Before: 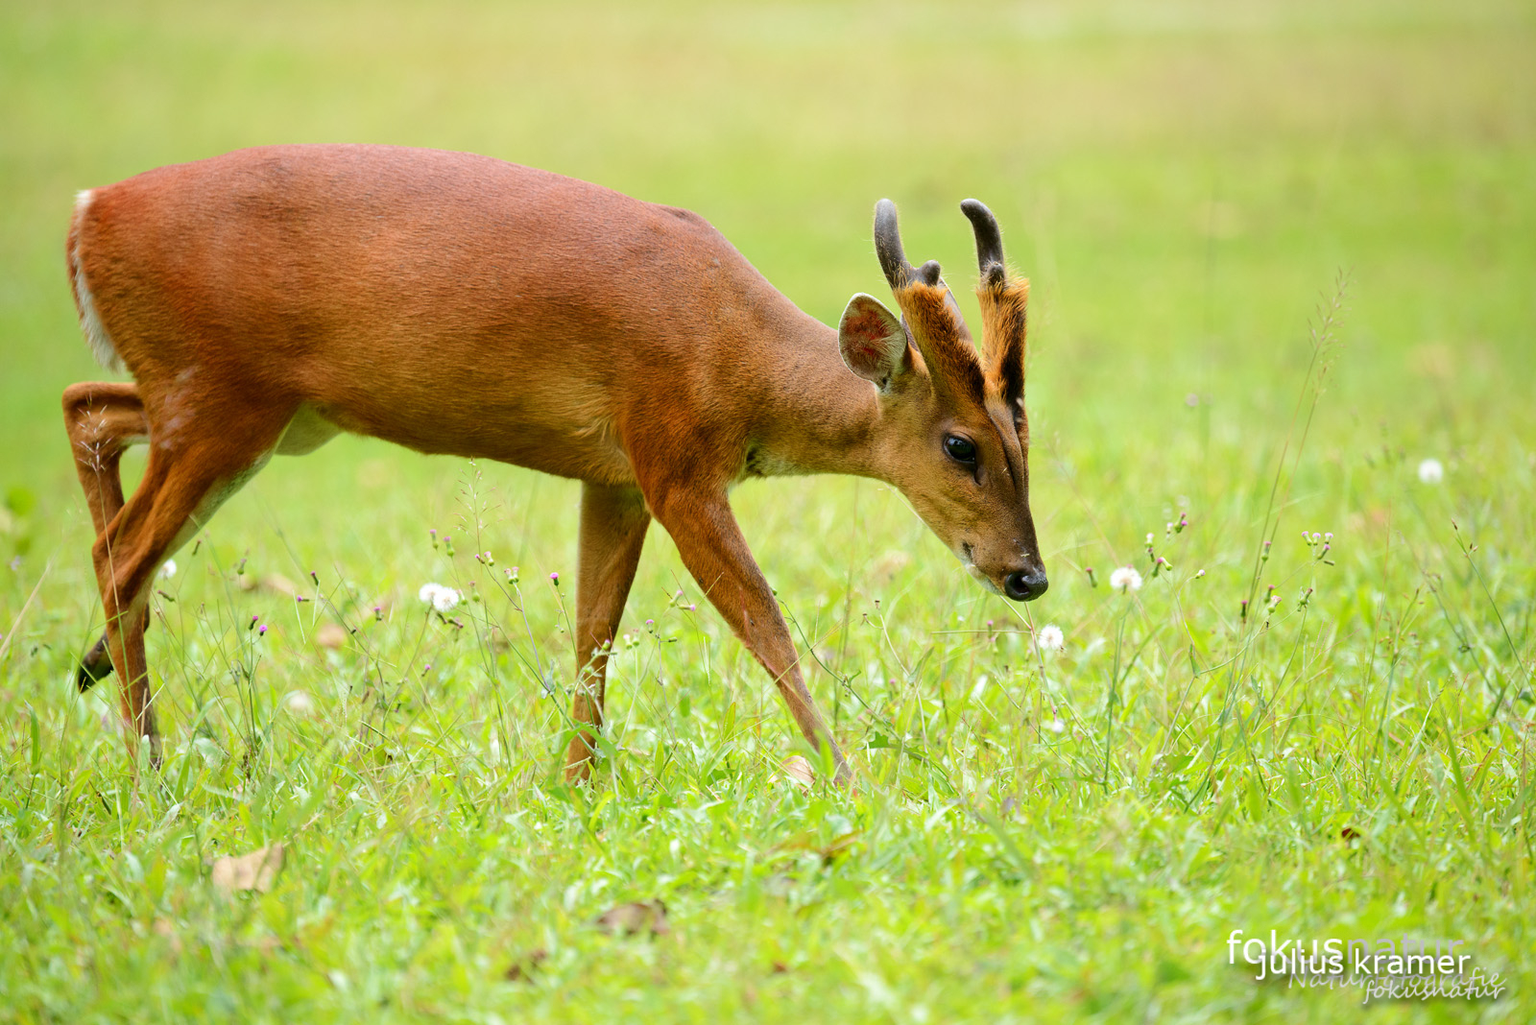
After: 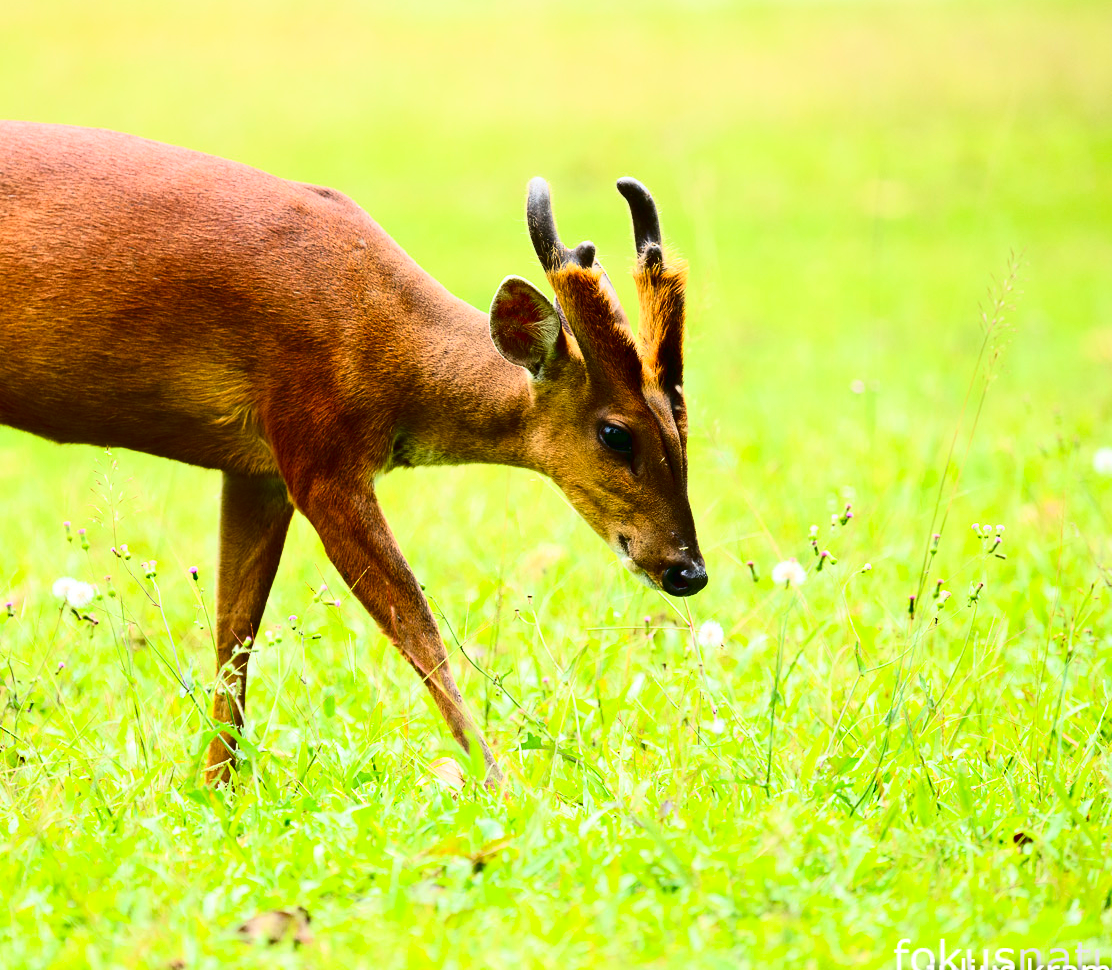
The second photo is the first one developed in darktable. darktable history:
crop and rotate: left 24.034%, top 2.838%, right 6.406%, bottom 6.299%
tone curve: curves: ch0 [(0, 0.013) (0.198, 0.175) (0.512, 0.582) (0.625, 0.754) (0.81, 0.934) (1, 1)], color space Lab, linked channels, preserve colors none
contrast brightness saturation: contrast 0.19, brightness -0.11, saturation 0.21
